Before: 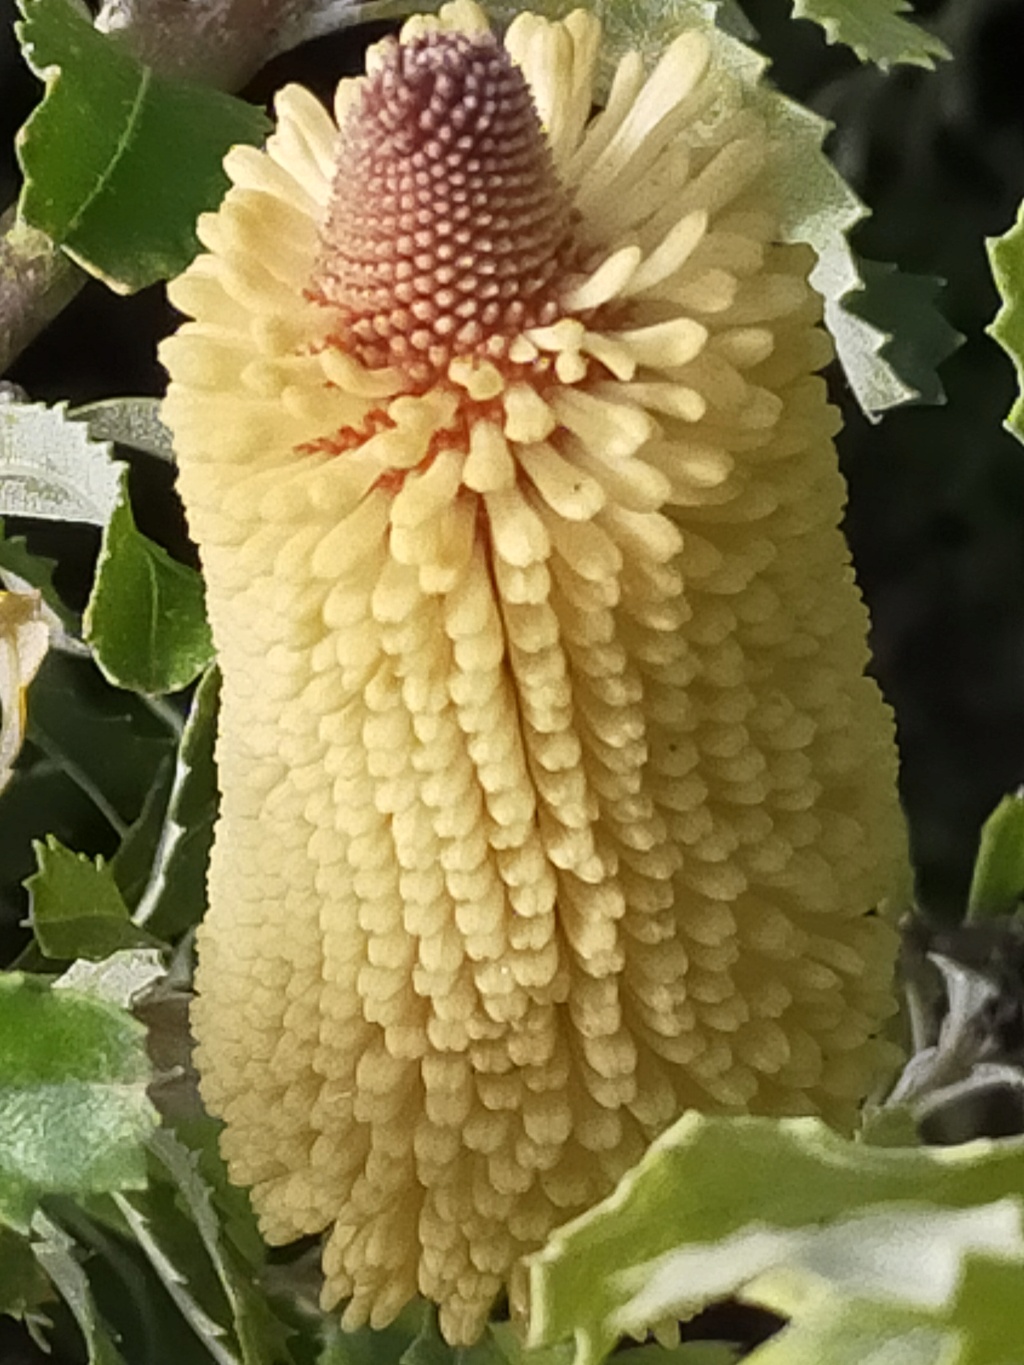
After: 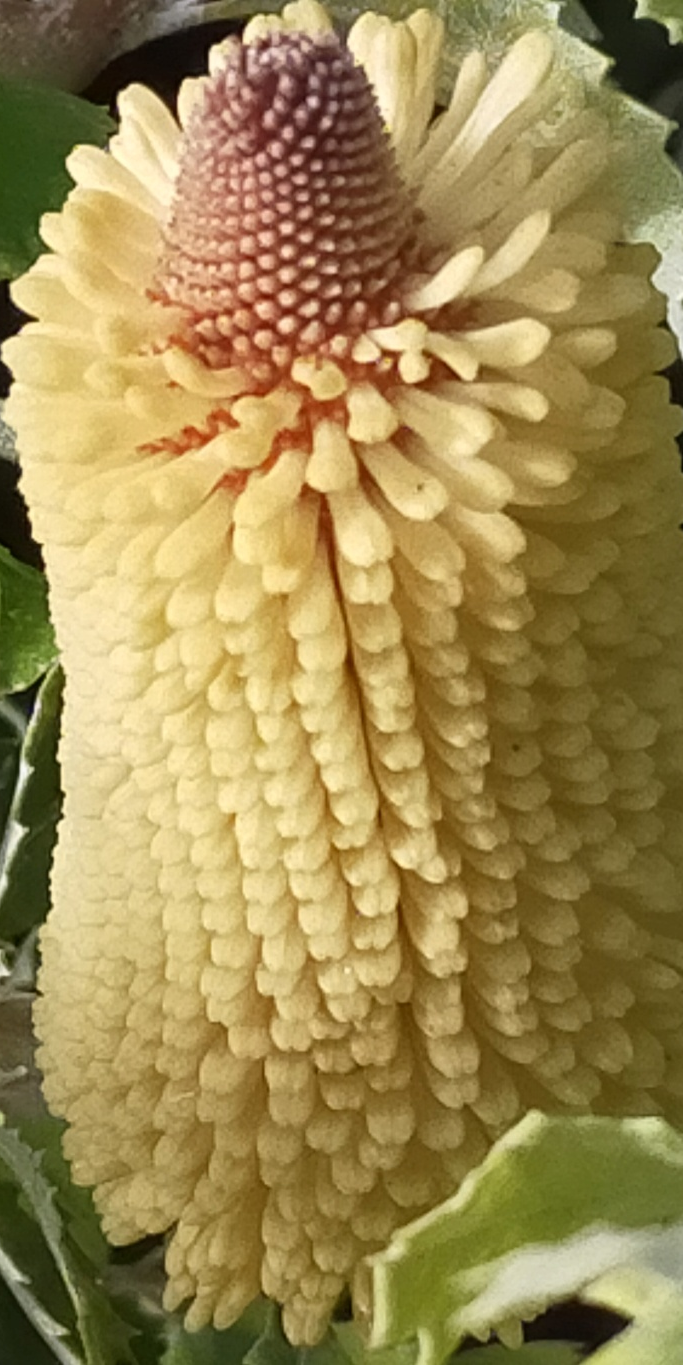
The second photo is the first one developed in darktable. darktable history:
crop: left 15.424%, right 17.833%
